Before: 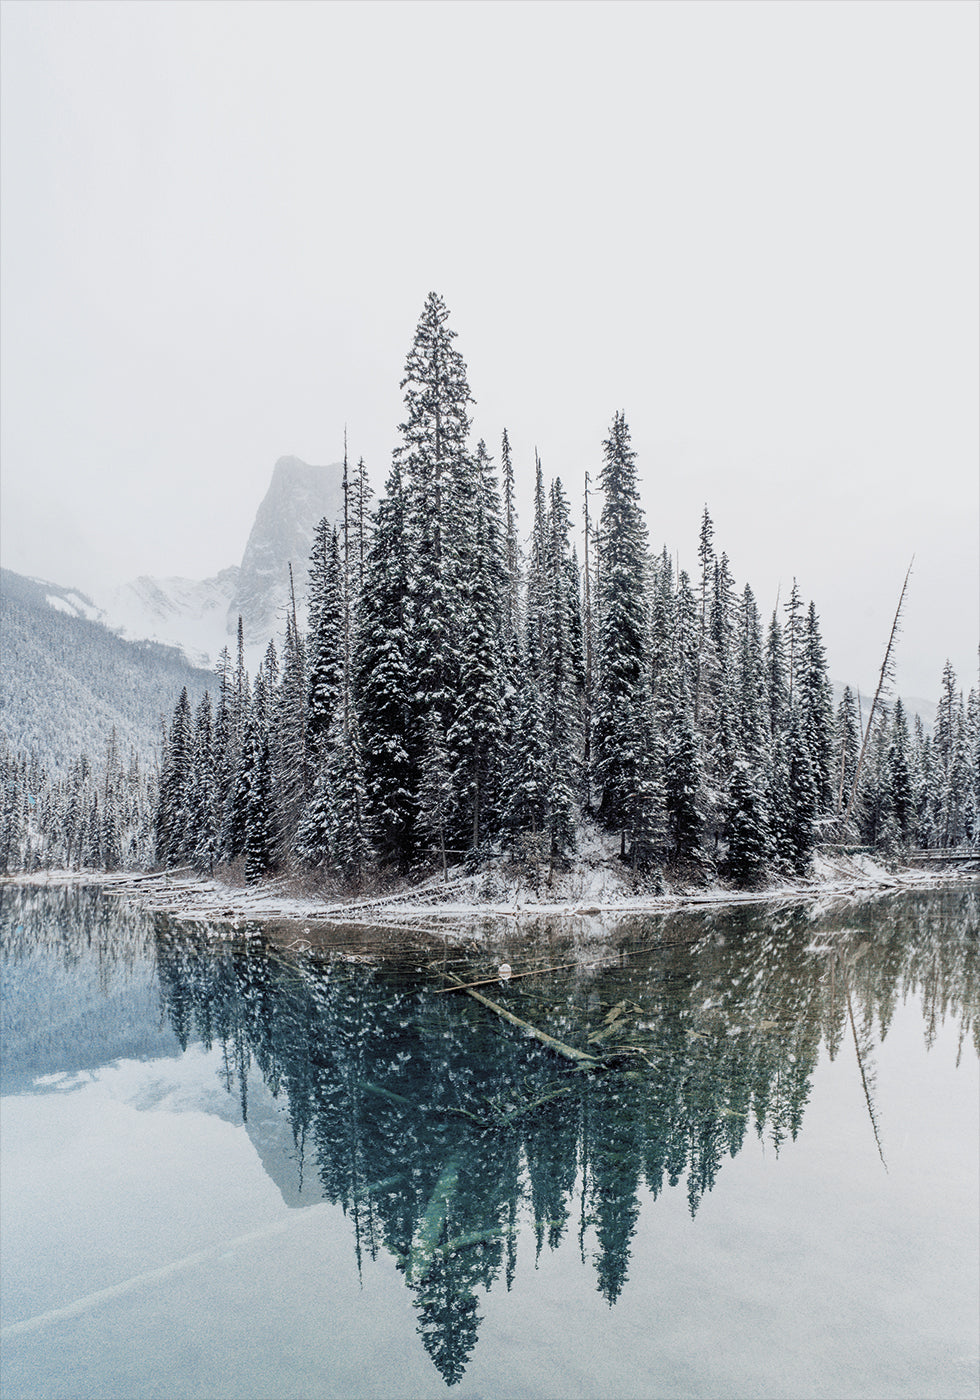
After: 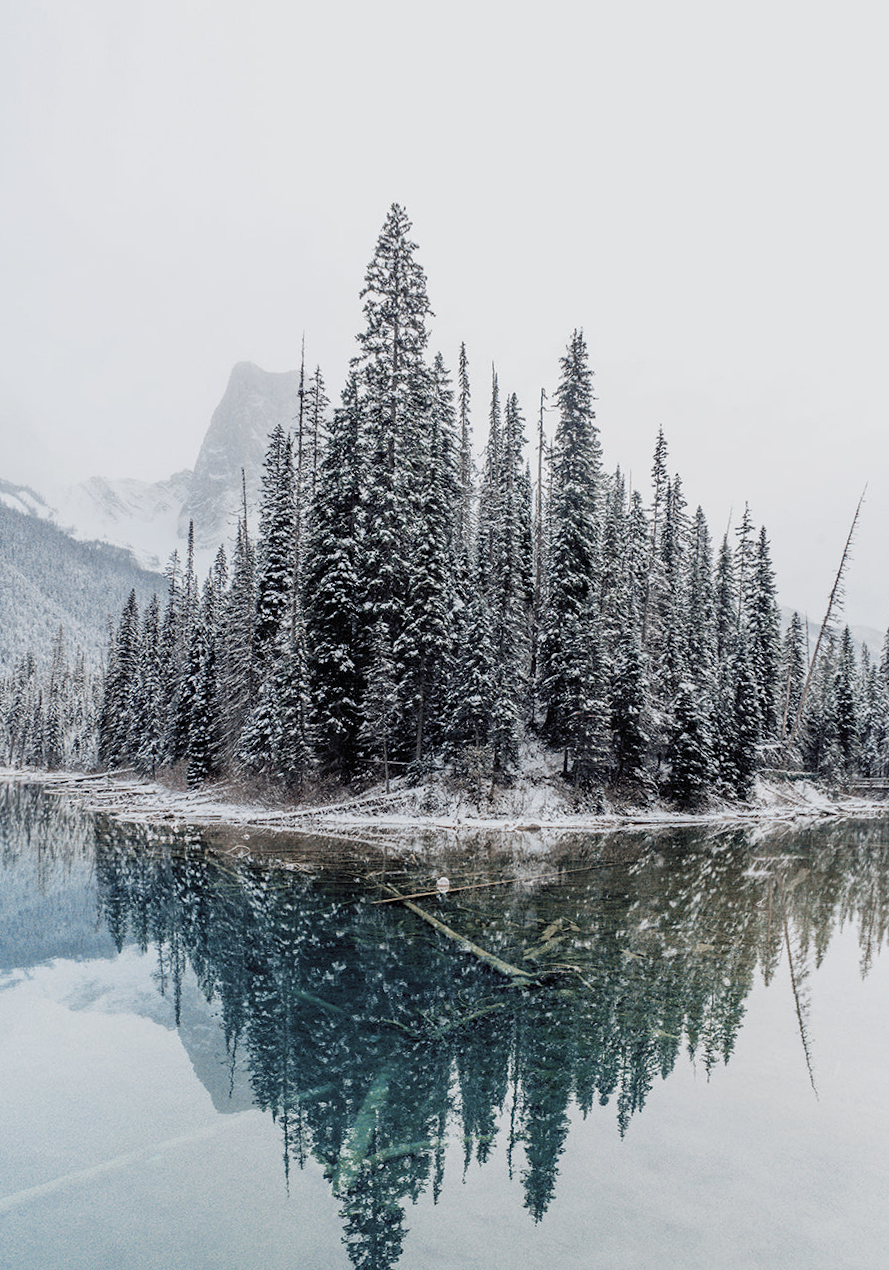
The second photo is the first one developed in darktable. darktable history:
exposure: exposure -0.062 EV, compensate highlight preservation false
crop and rotate: angle -2.09°, left 3.077%, top 4.035%, right 1.541%, bottom 0.555%
